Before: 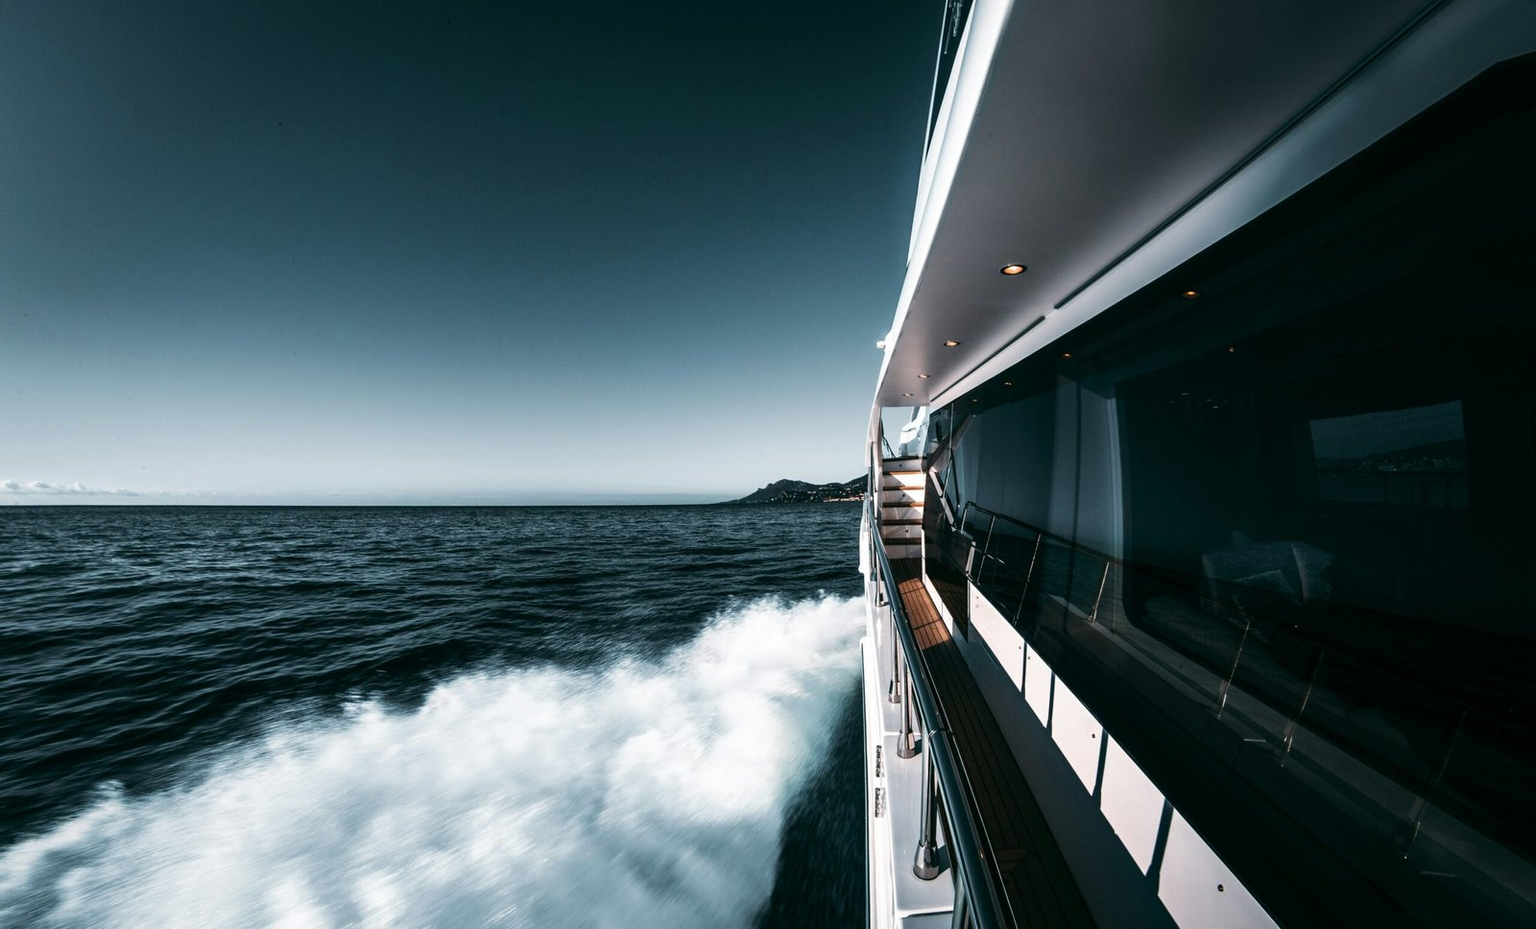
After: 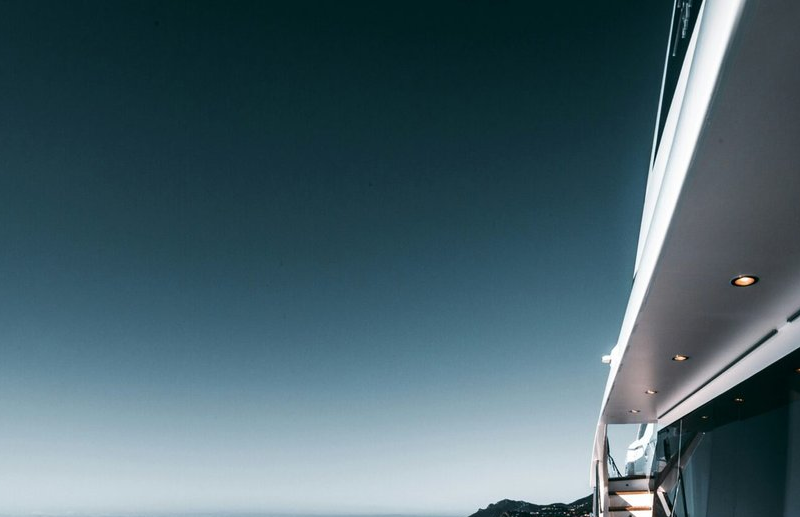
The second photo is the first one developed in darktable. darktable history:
crop: left 19.48%, right 30.507%, bottom 46.519%
